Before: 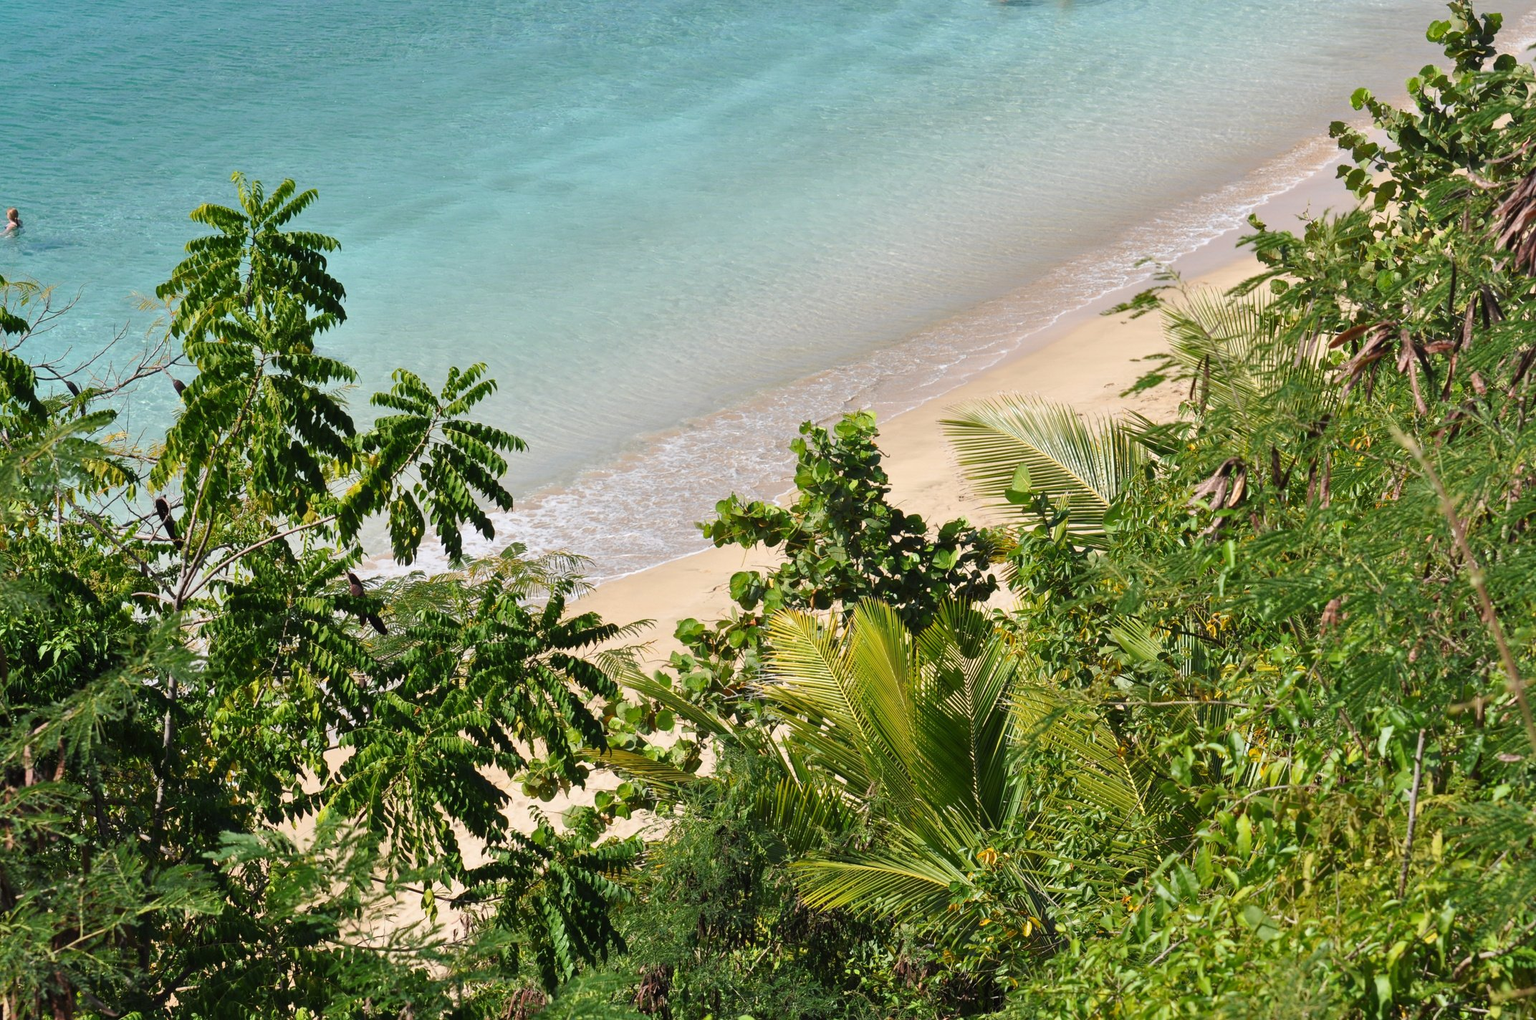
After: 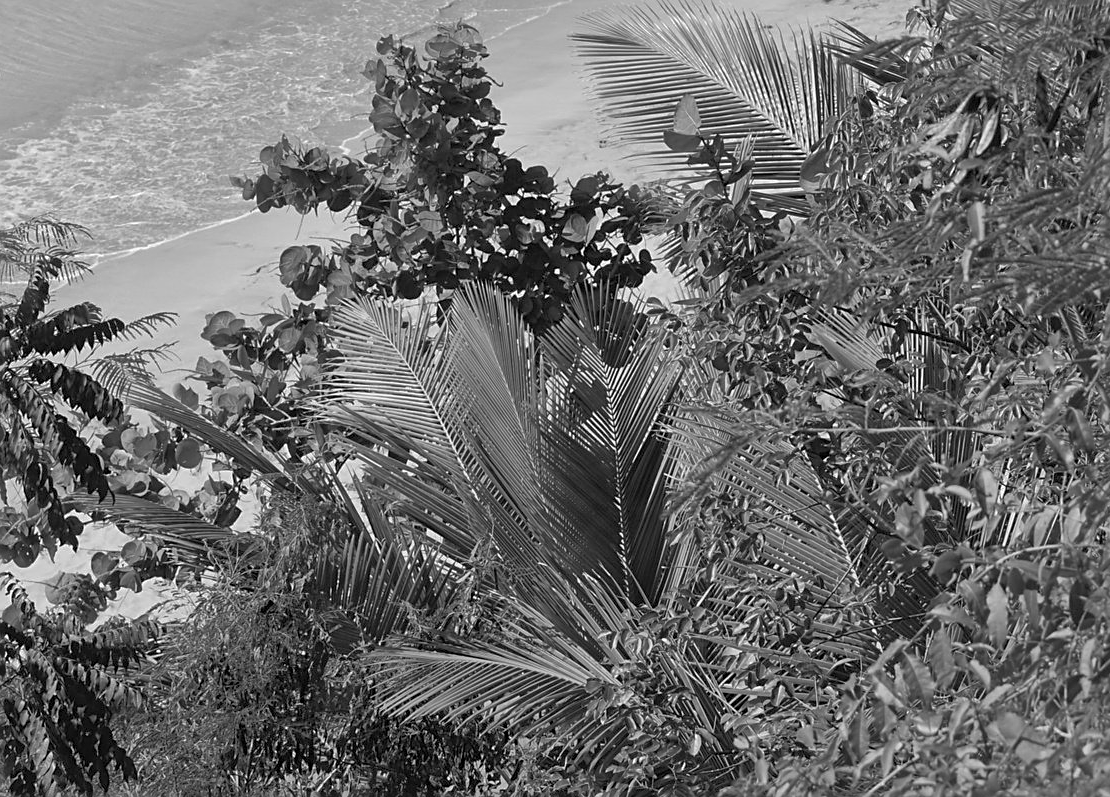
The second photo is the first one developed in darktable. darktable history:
crop: left 34.479%, top 38.822%, right 13.718%, bottom 5.172%
rgb levels: preserve colors max RGB
shadows and highlights: on, module defaults
rotate and perspective: automatic cropping off
color calibration: output gray [0.22, 0.42, 0.37, 0], gray › normalize channels true, illuminant same as pipeline (D50), adaptation XYZ, x 0.346, y 0.359, gamut compression 0
sharpen: on, module defaults
